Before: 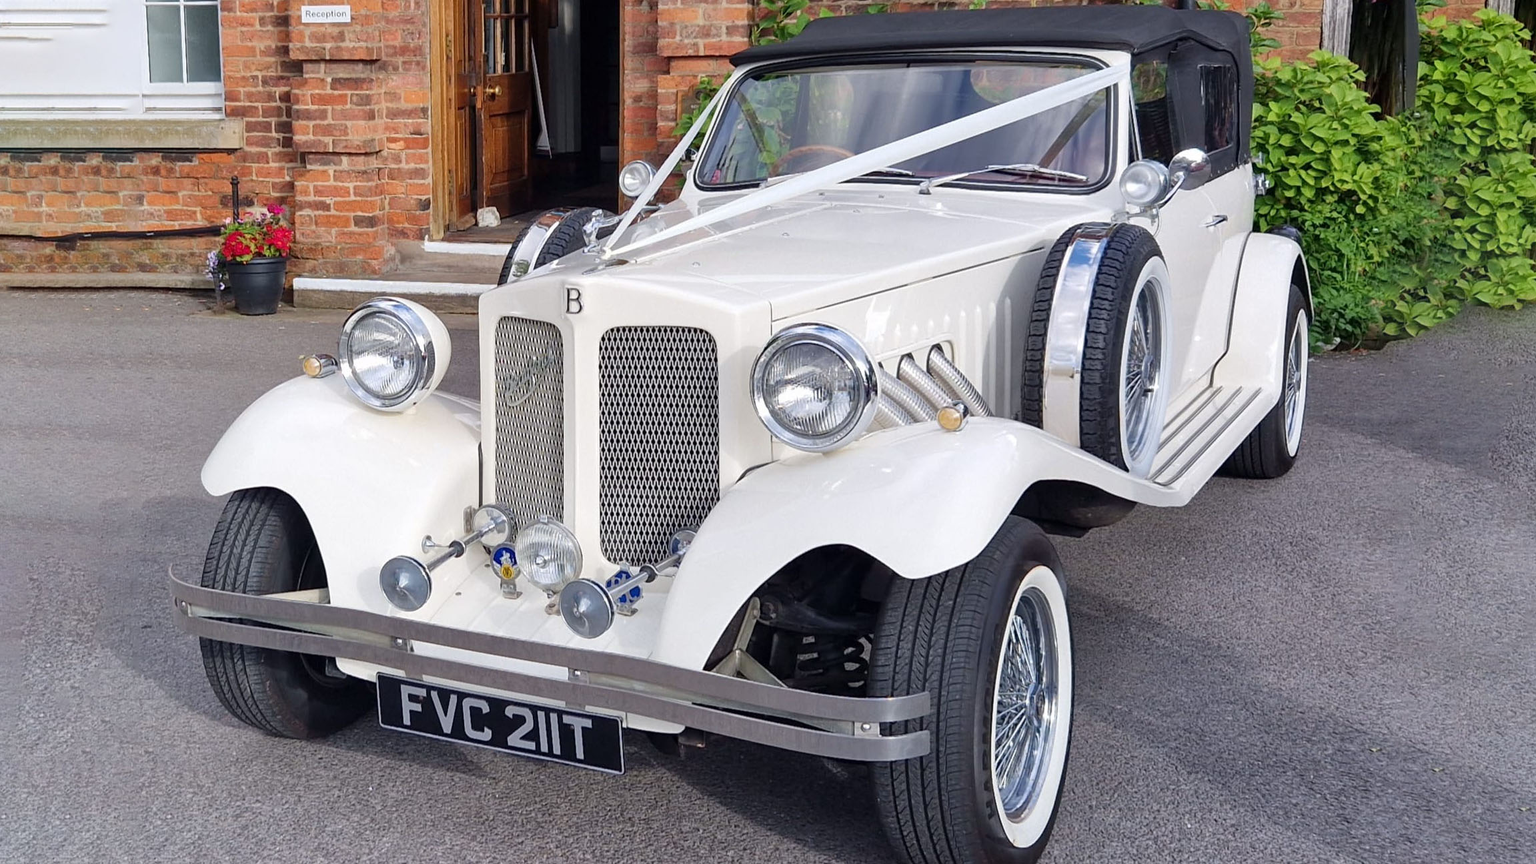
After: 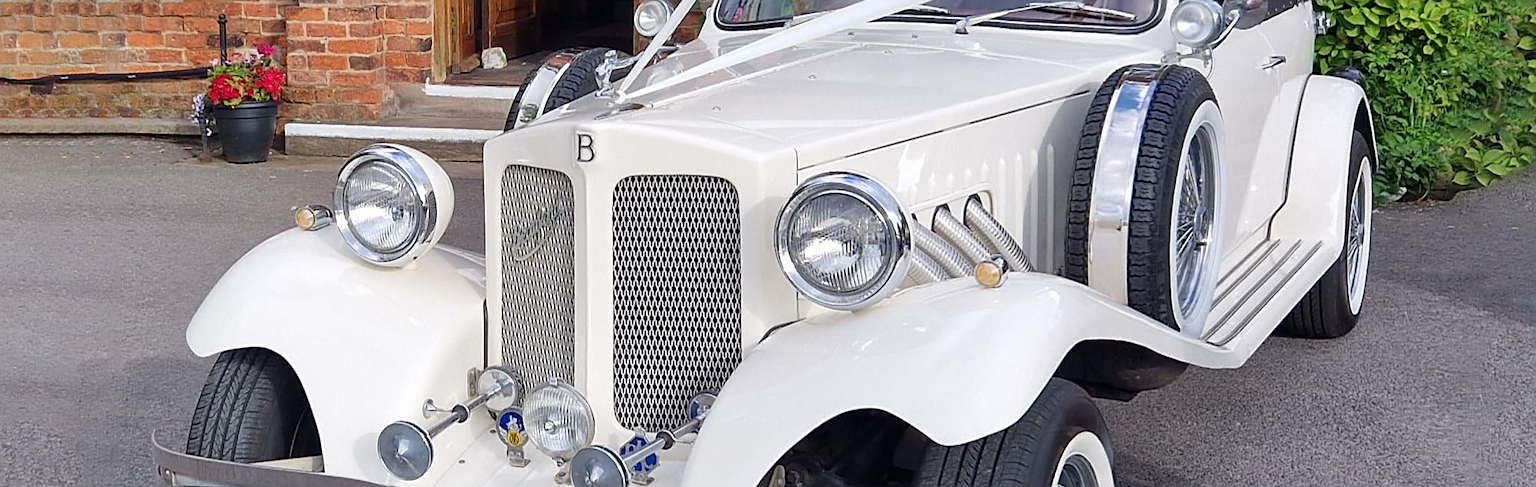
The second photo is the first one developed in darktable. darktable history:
sharpen: on, module defaults
crop: left 1.789%, top 18.914%, right 4.827%, bottom 28.319%
